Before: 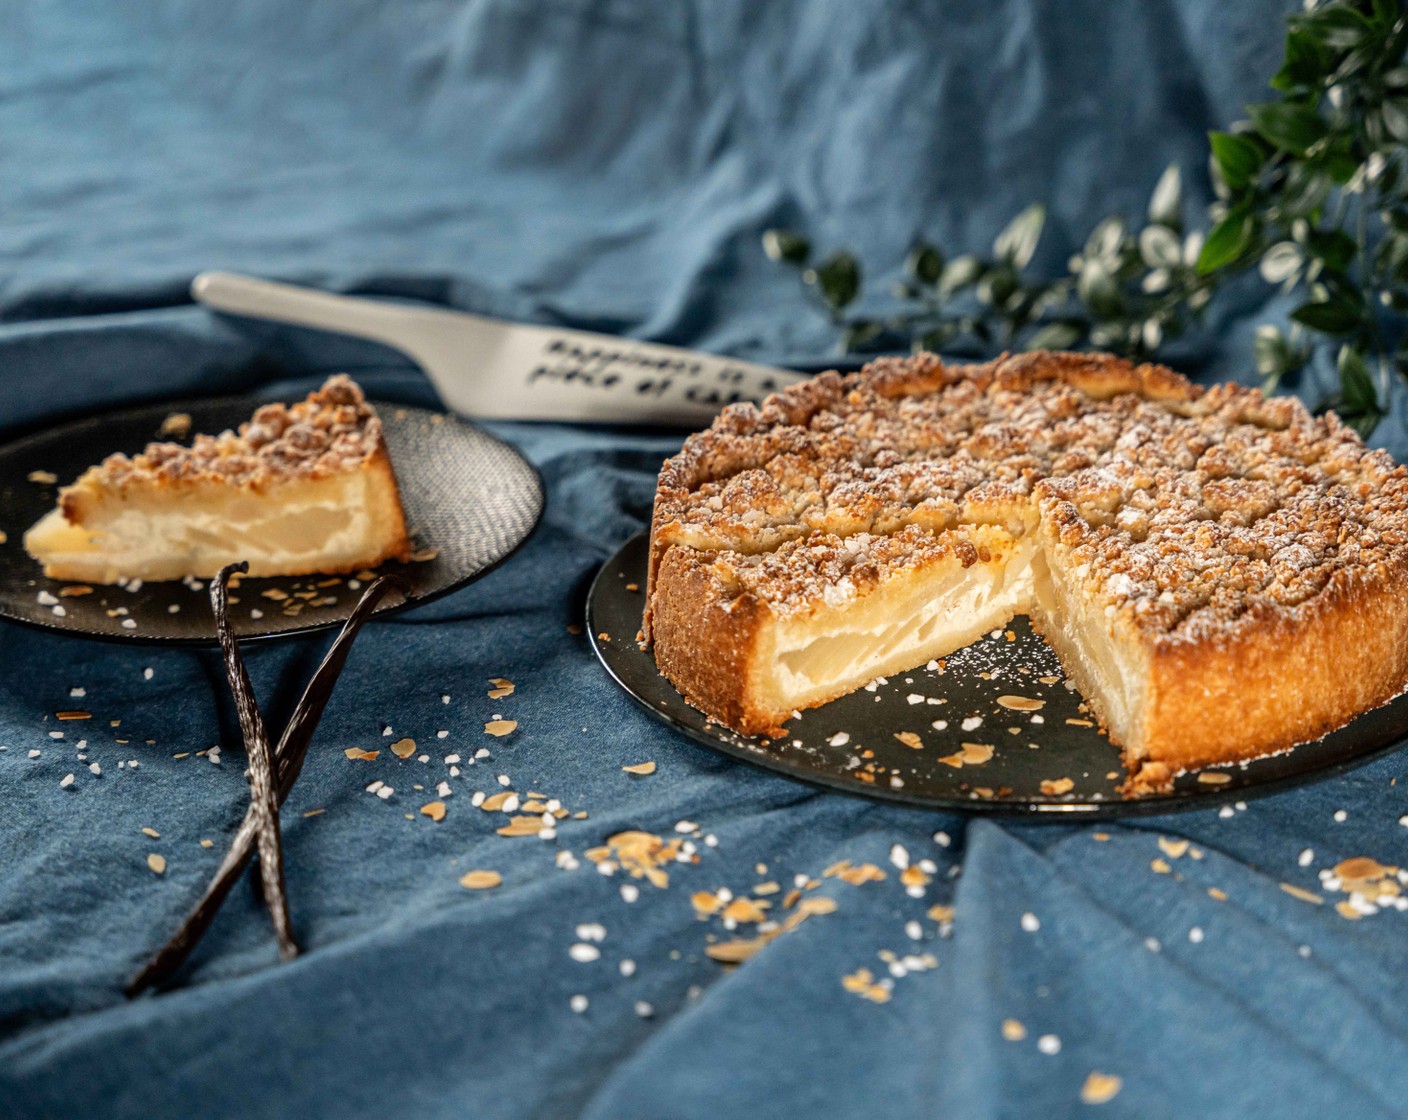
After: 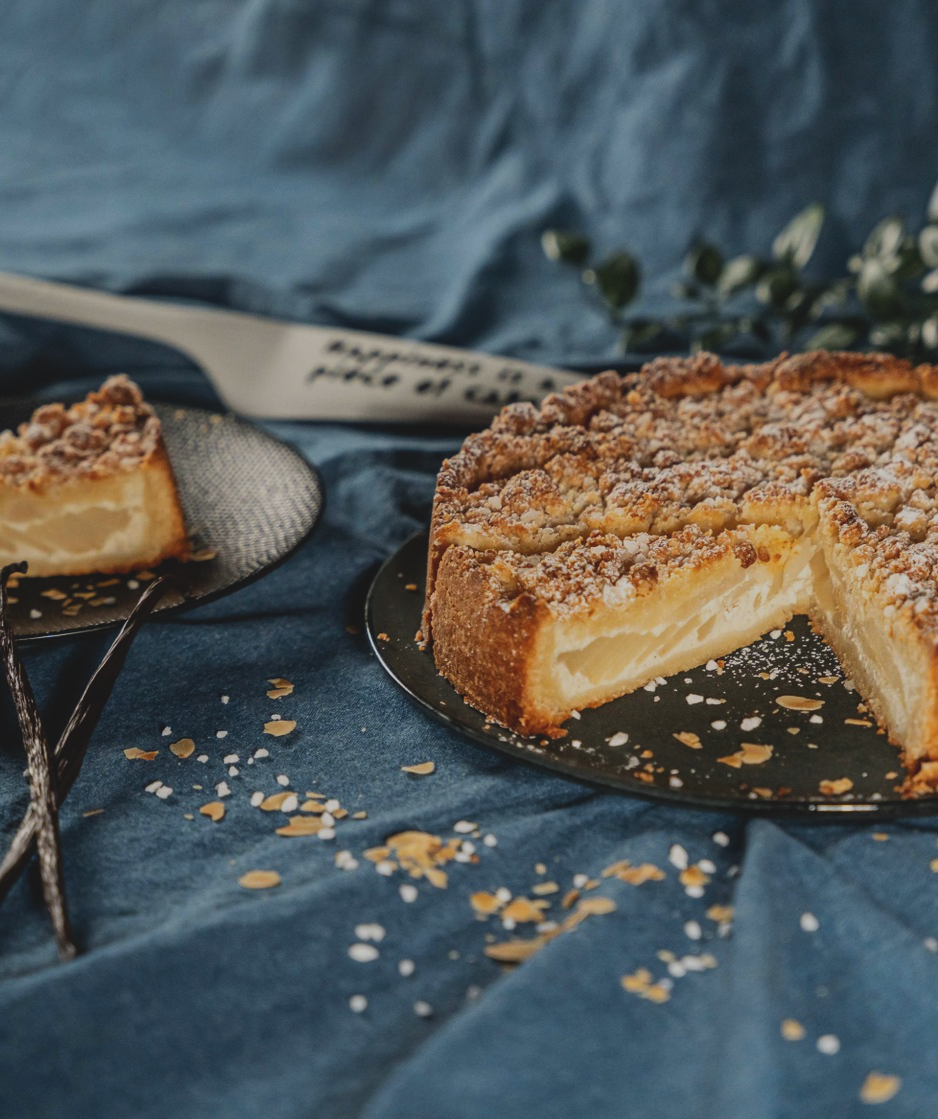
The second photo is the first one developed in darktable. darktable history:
contrast brightness saturation: contrast 0.2, brightness 0.15, saturation 0.14
exposure: black level correction -0.016, exposure -1.018 EV, compensate highlight preservation false
rgb curve: curves: ch0 [(0, 0) (0.175, 0.154) (0.785, 0.663) (1, 1)]
crop and rotate: left 15.754%, right 17.579%
